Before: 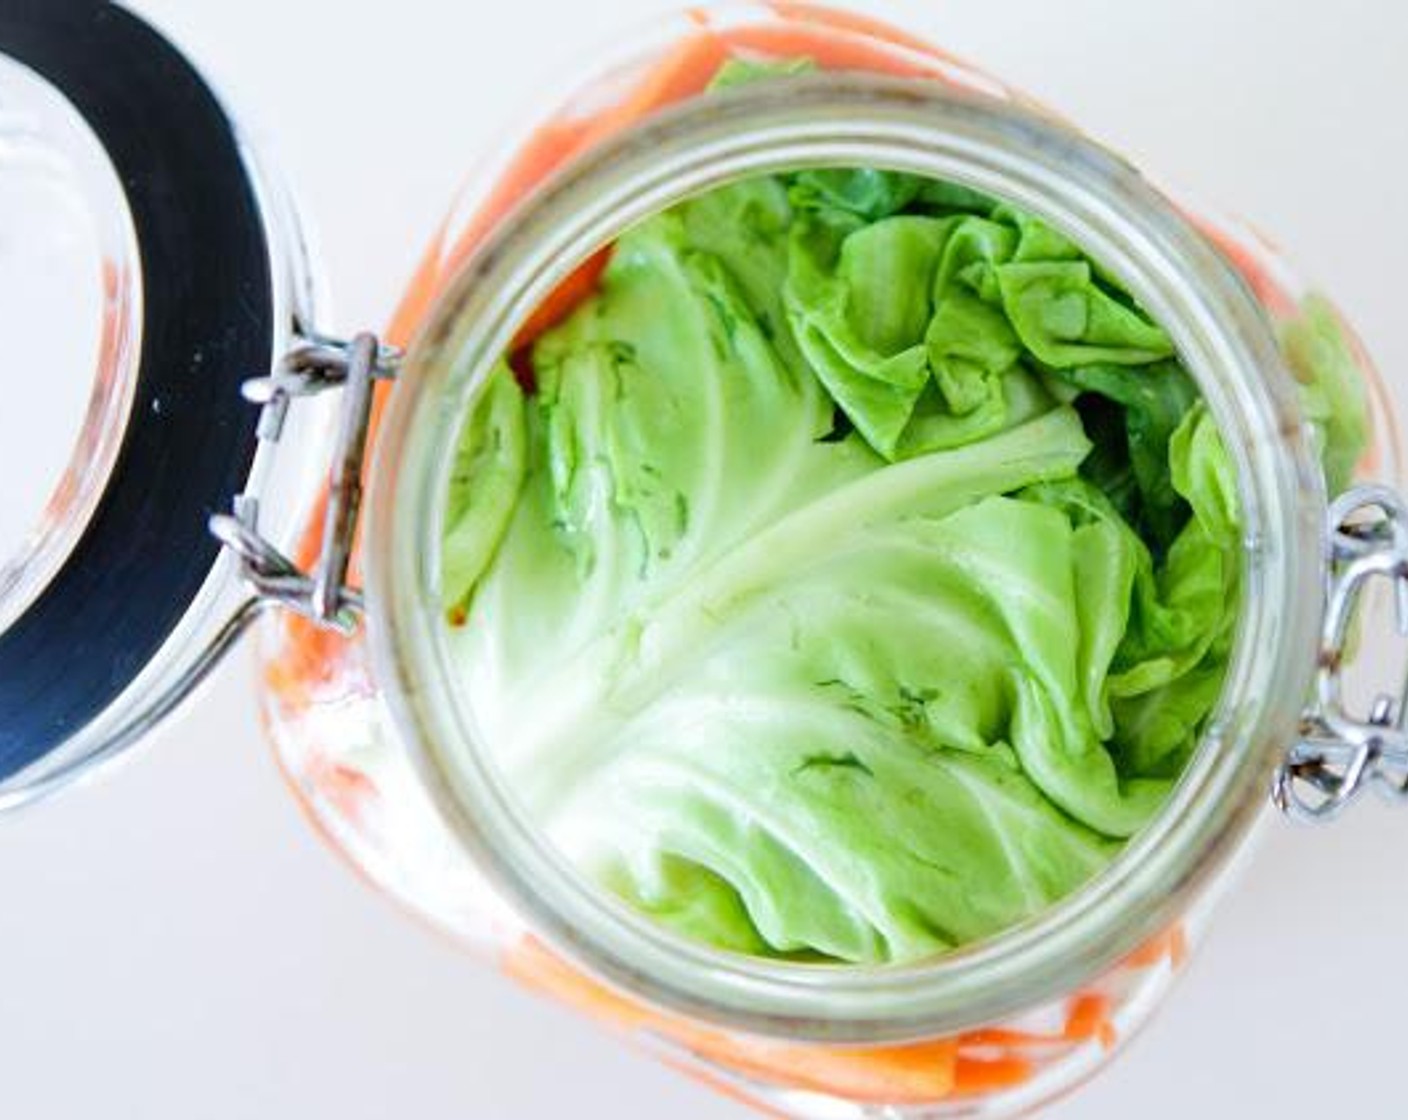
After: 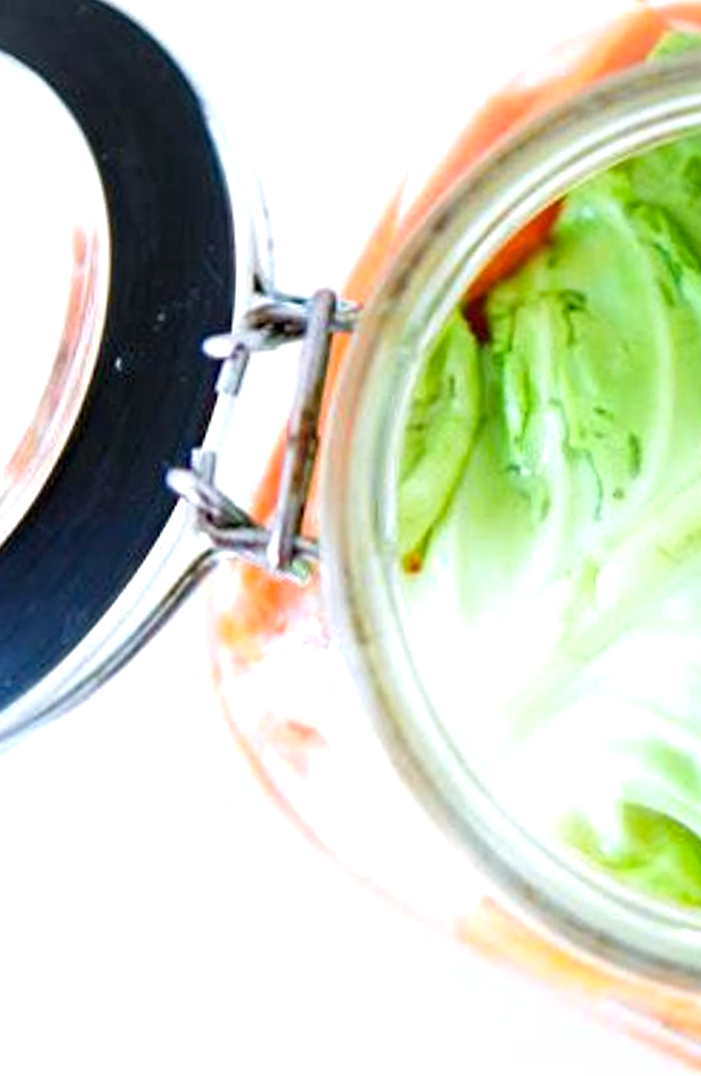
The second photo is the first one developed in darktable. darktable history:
exposure: exposure 0.4 EV, compensate highlight preservation false
crop: left 0.587%, right 45.588%, bottom 0.086%
rotate and perspective: rotation -1.68°, lens shift (vertical) -0.146, crop left 0.049, crop right 0.912, crop top 0.032, crop bottom 0.96
haze removal: compatibility mode true, adaptive false
